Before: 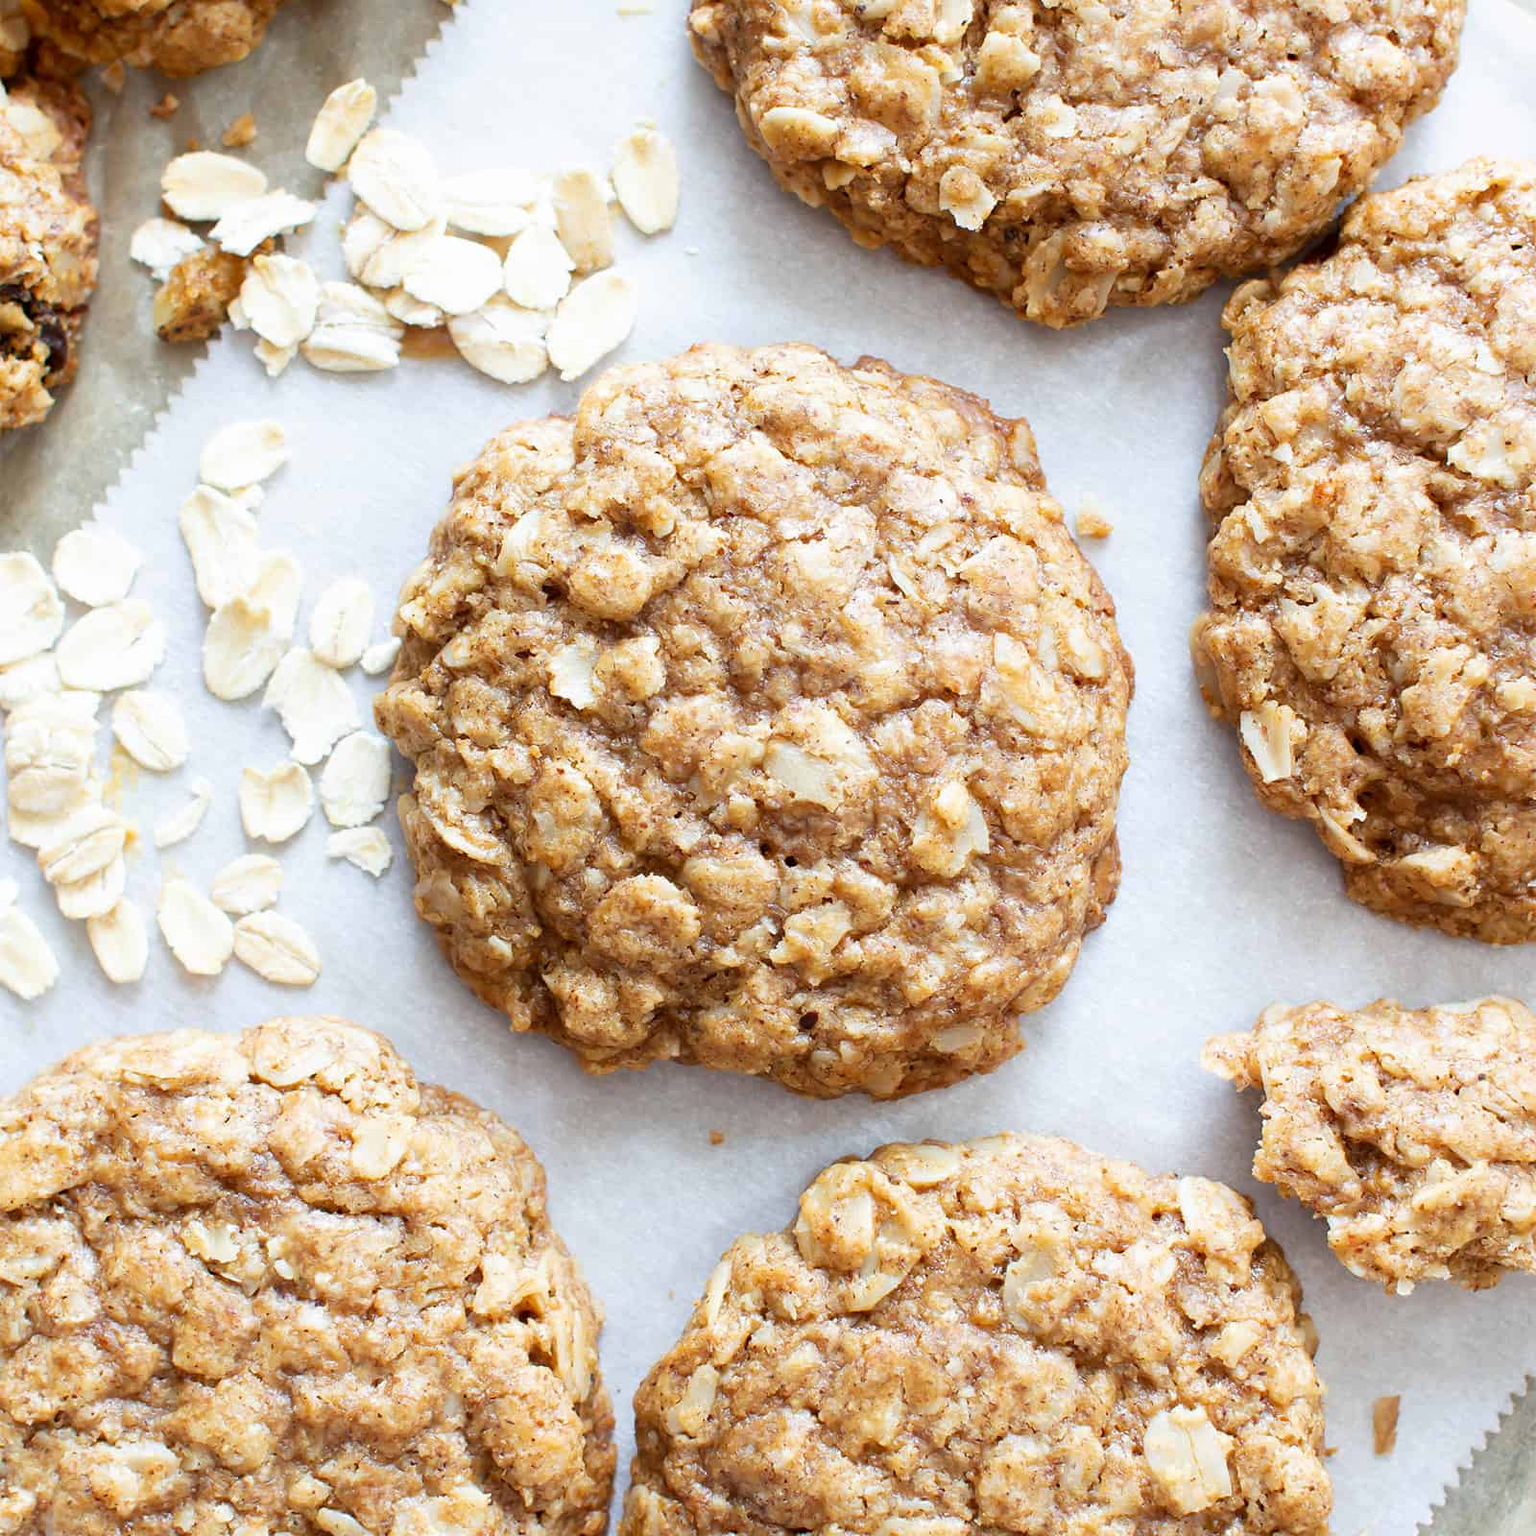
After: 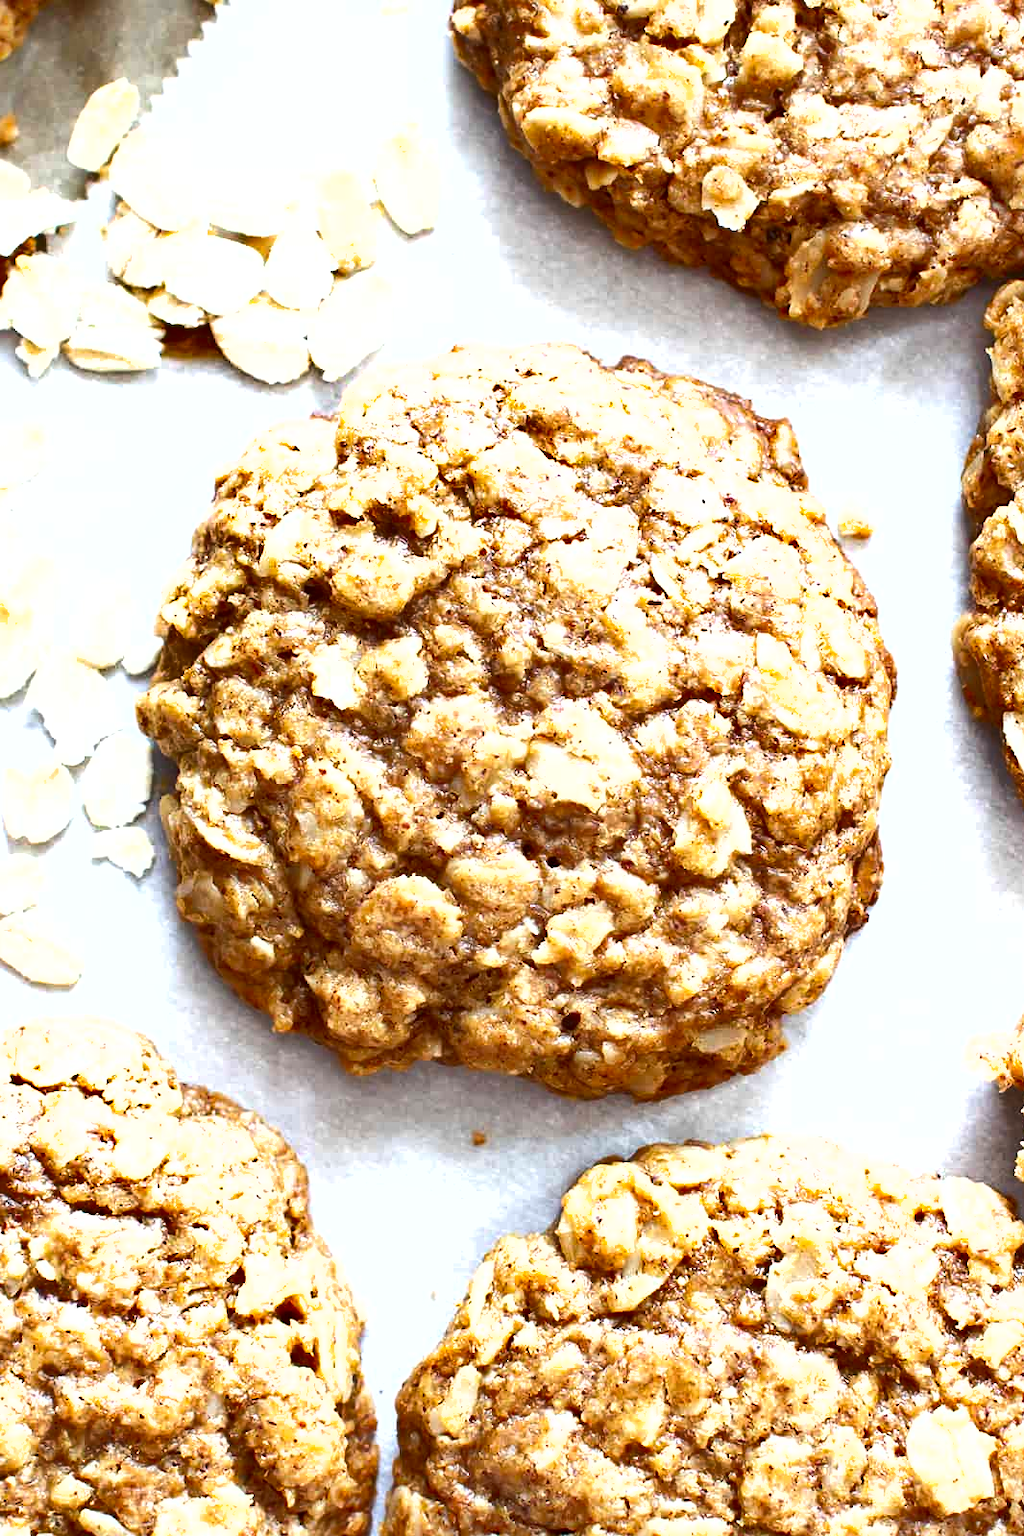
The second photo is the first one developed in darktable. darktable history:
exposure: black level correction 0, exposure 0.7 EV, compensate exposure bias true, compensate highlight preservation false
crop and rotate: left 15.546%, right 17.787%
contrast brightness saturation: contrast 0.07, brightness -0.14, saturation 0.11
shadows and highlights: low approximation 0.01, soften with gaussian
